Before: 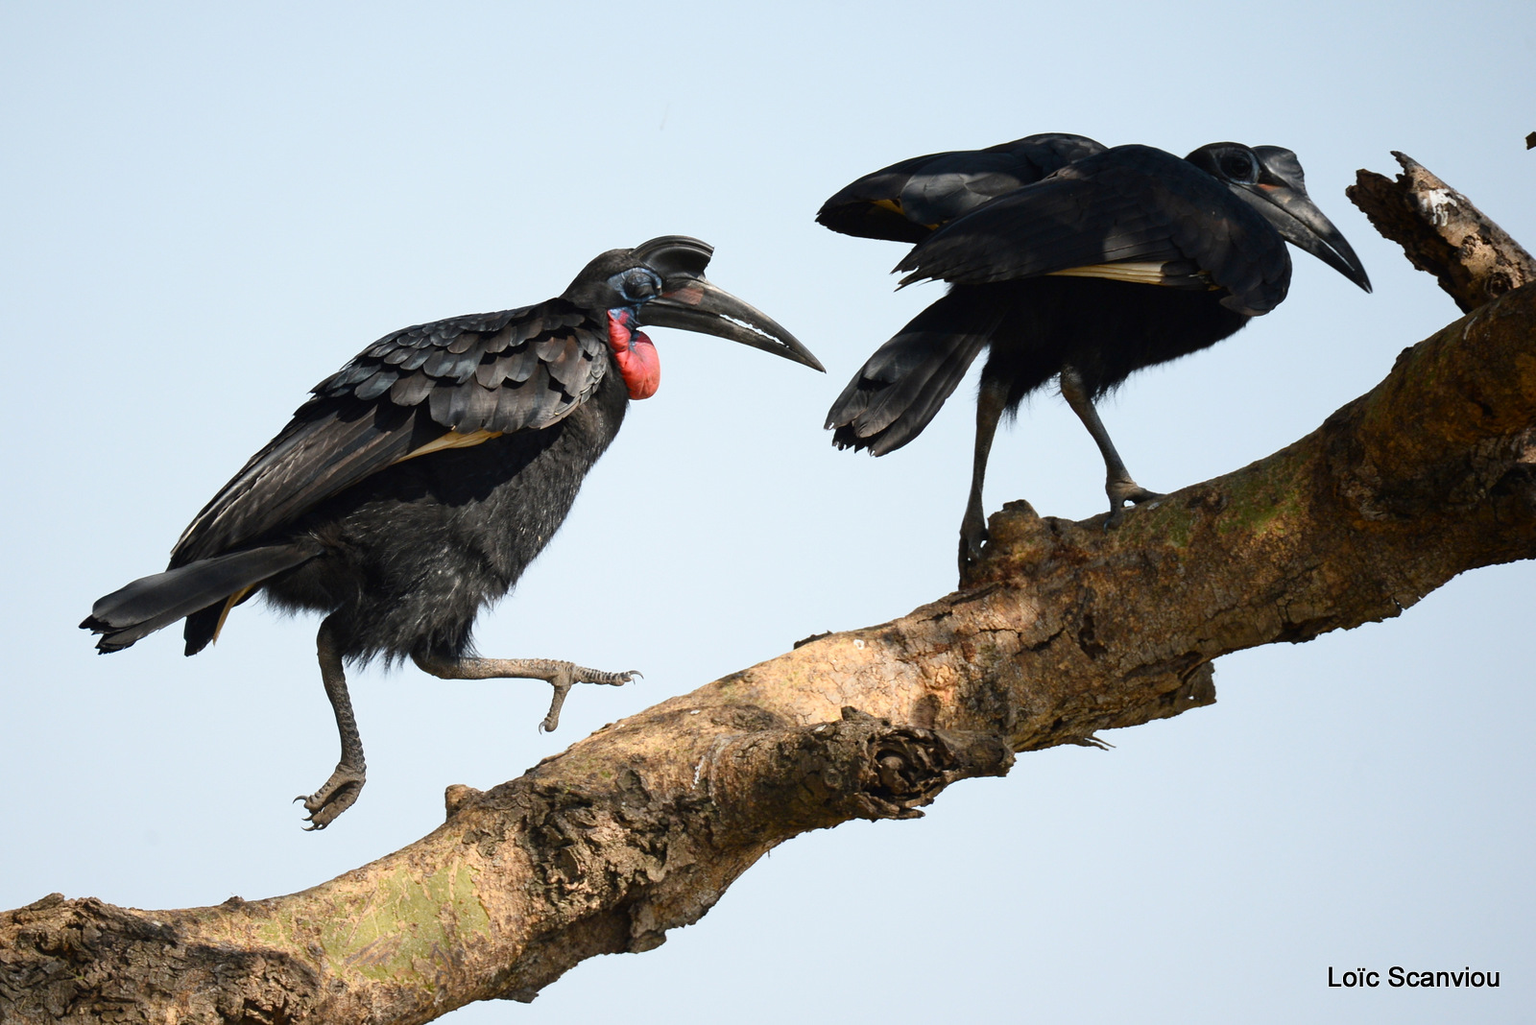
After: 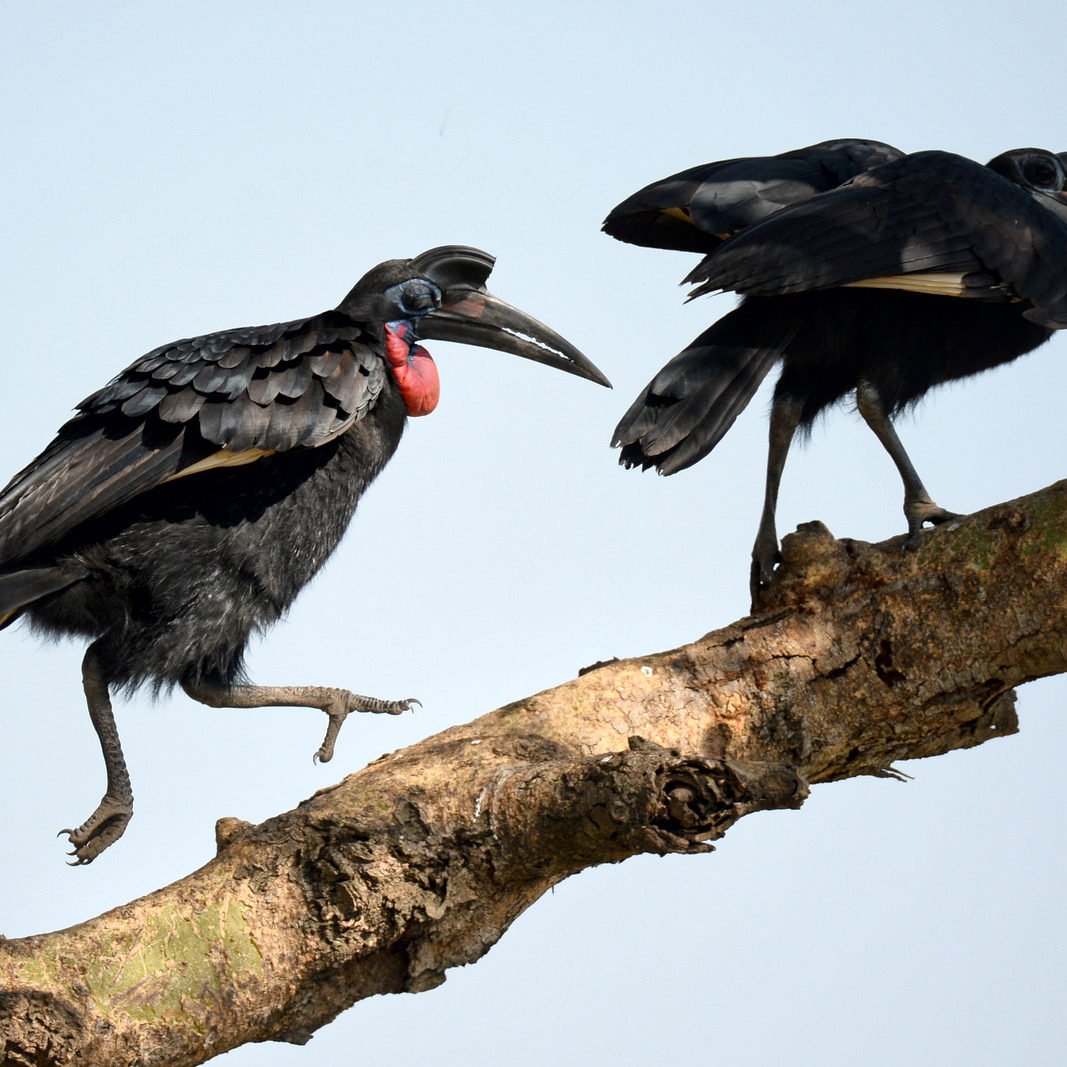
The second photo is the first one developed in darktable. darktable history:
crop and rotate: left 15.544%, right 17.745%
local contrast: mode bilateral grid, contrast 20, coarseness 50, detail 162%, midtone range 0.2
